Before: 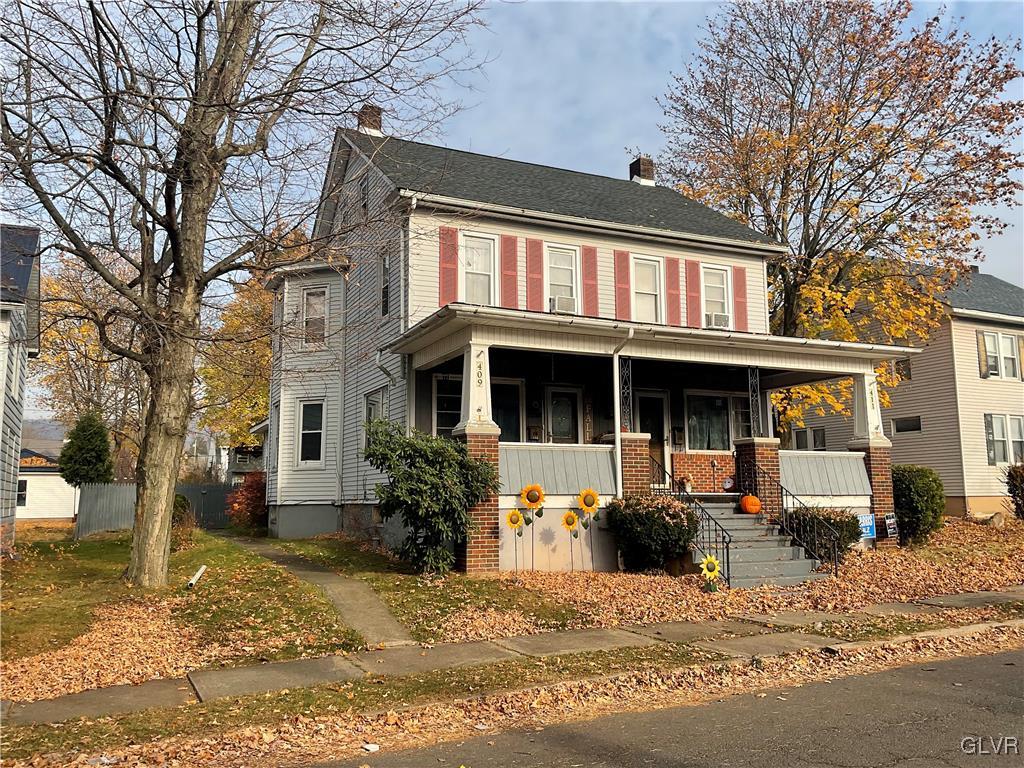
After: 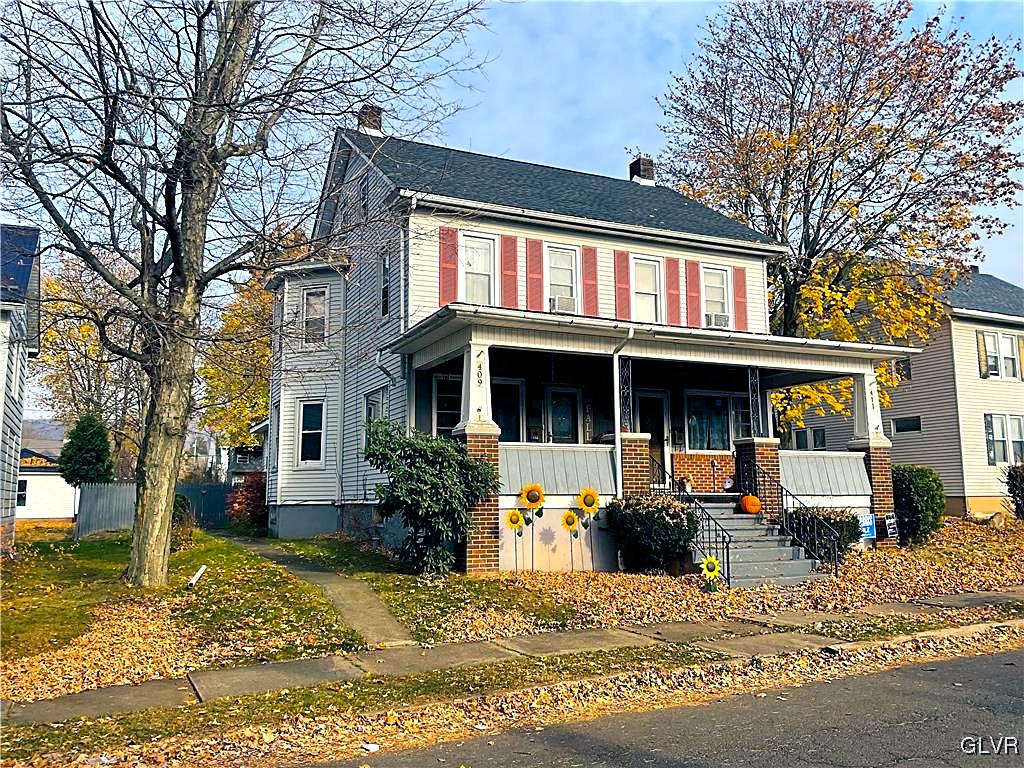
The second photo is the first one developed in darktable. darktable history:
color balance rgb: shadows lift › luminance -41.01%, shadows lift › chroma 14.42%, shadows lift › hue 257.44°, highlights gain › luminance 17.047%, highlights gain › chroma 2.888%, highlights gain › hue 257.28°, perceptual saturation grading › global saturation 39.213%, perceptual brilliance grading › global brilliance 2.613%
sharpen: on, module defaults
